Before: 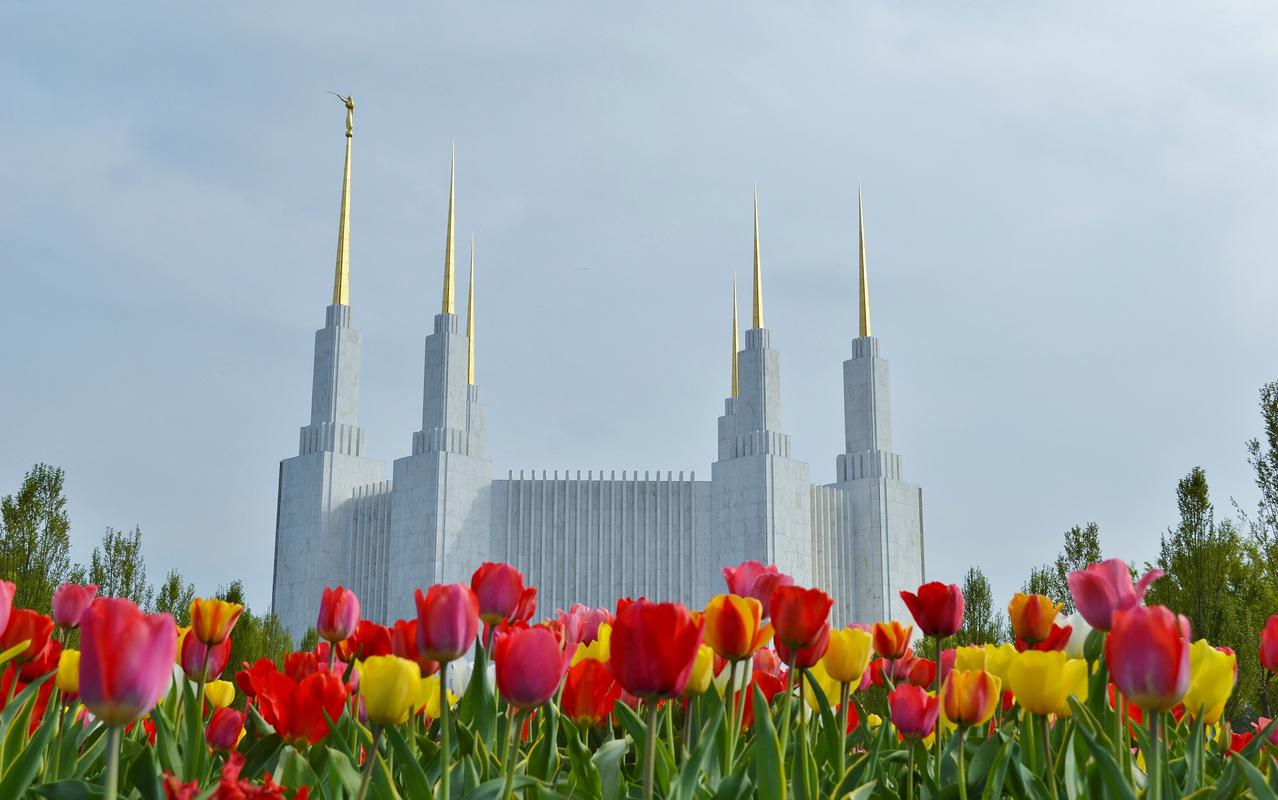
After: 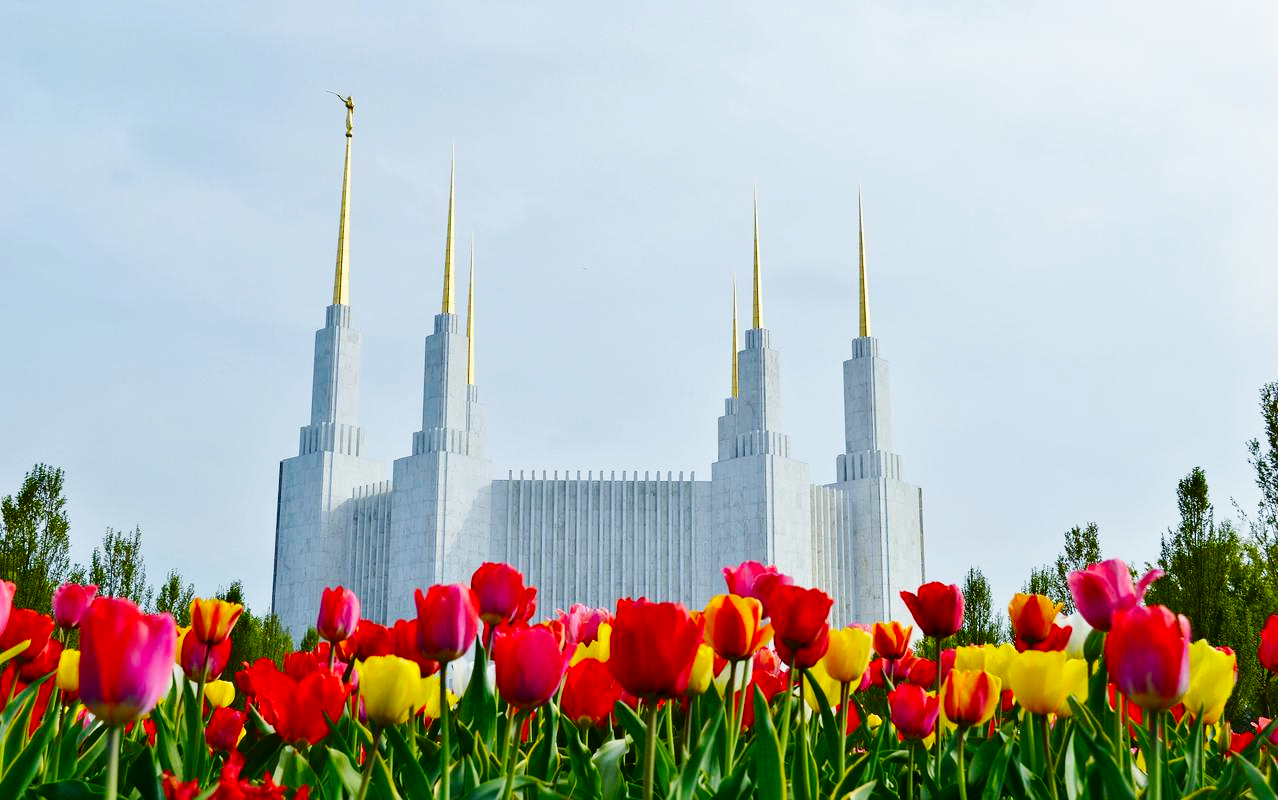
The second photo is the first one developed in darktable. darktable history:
contrast brightness saturation: contrast 0.115, brightness -0.12, saturation 0.204
base curve: curves: ch0 [(0, 0) (0.032, 0.025) (0.121, 0.166) (0.206, 0.329) (0.605, 0.79) (1, 1)], preserve colors none
